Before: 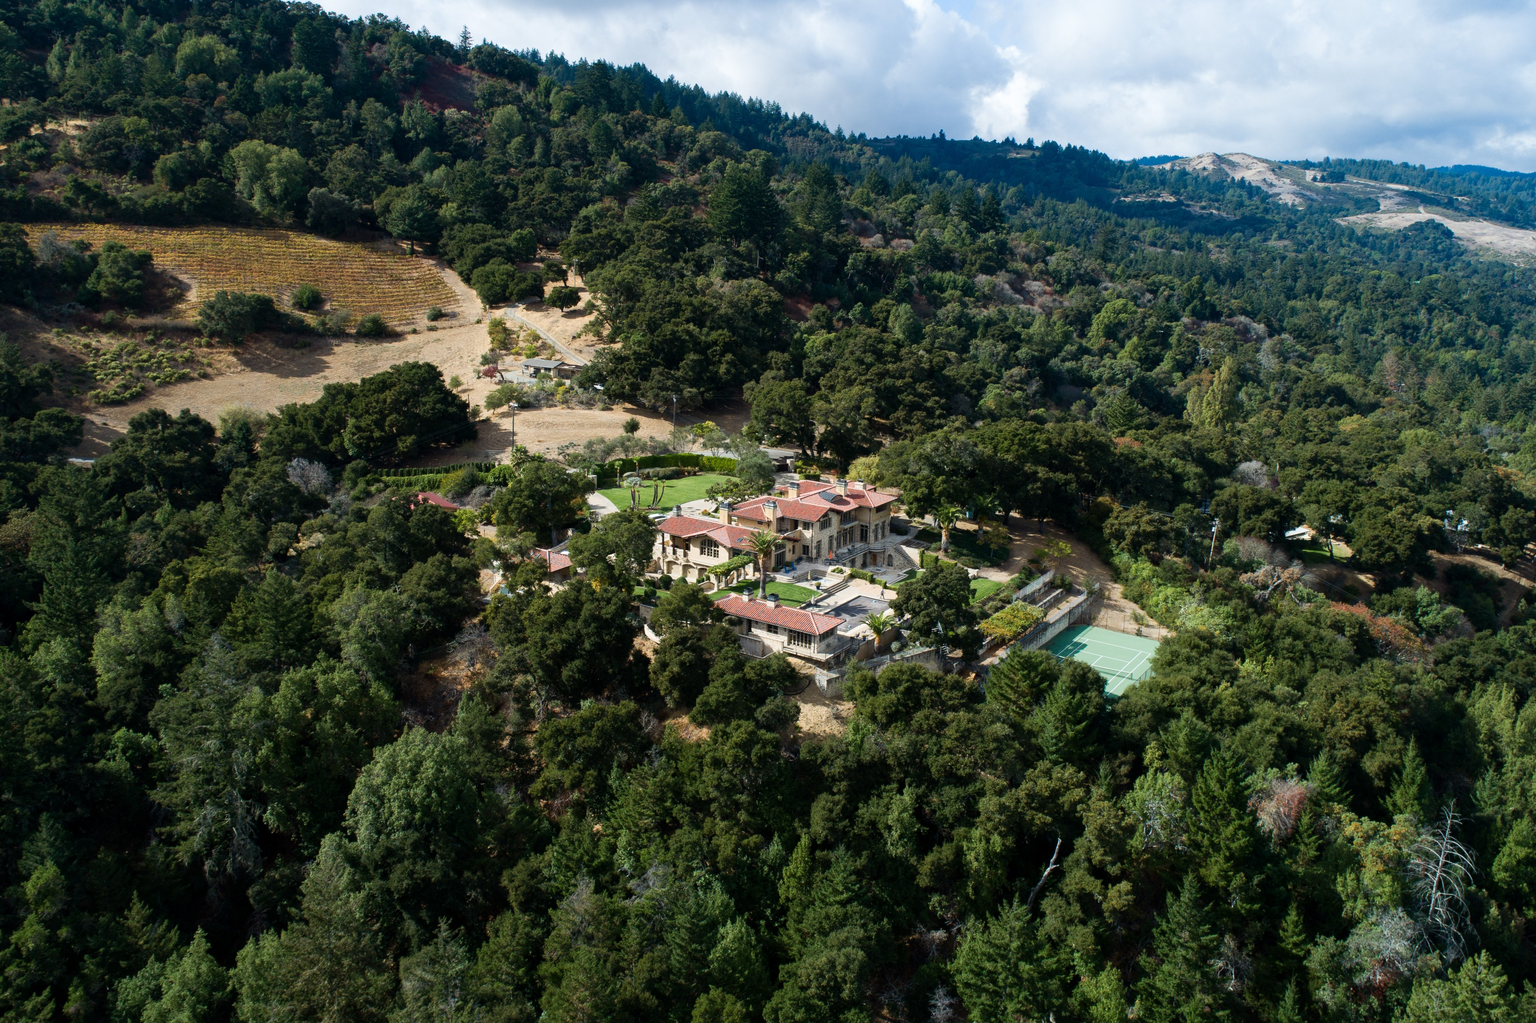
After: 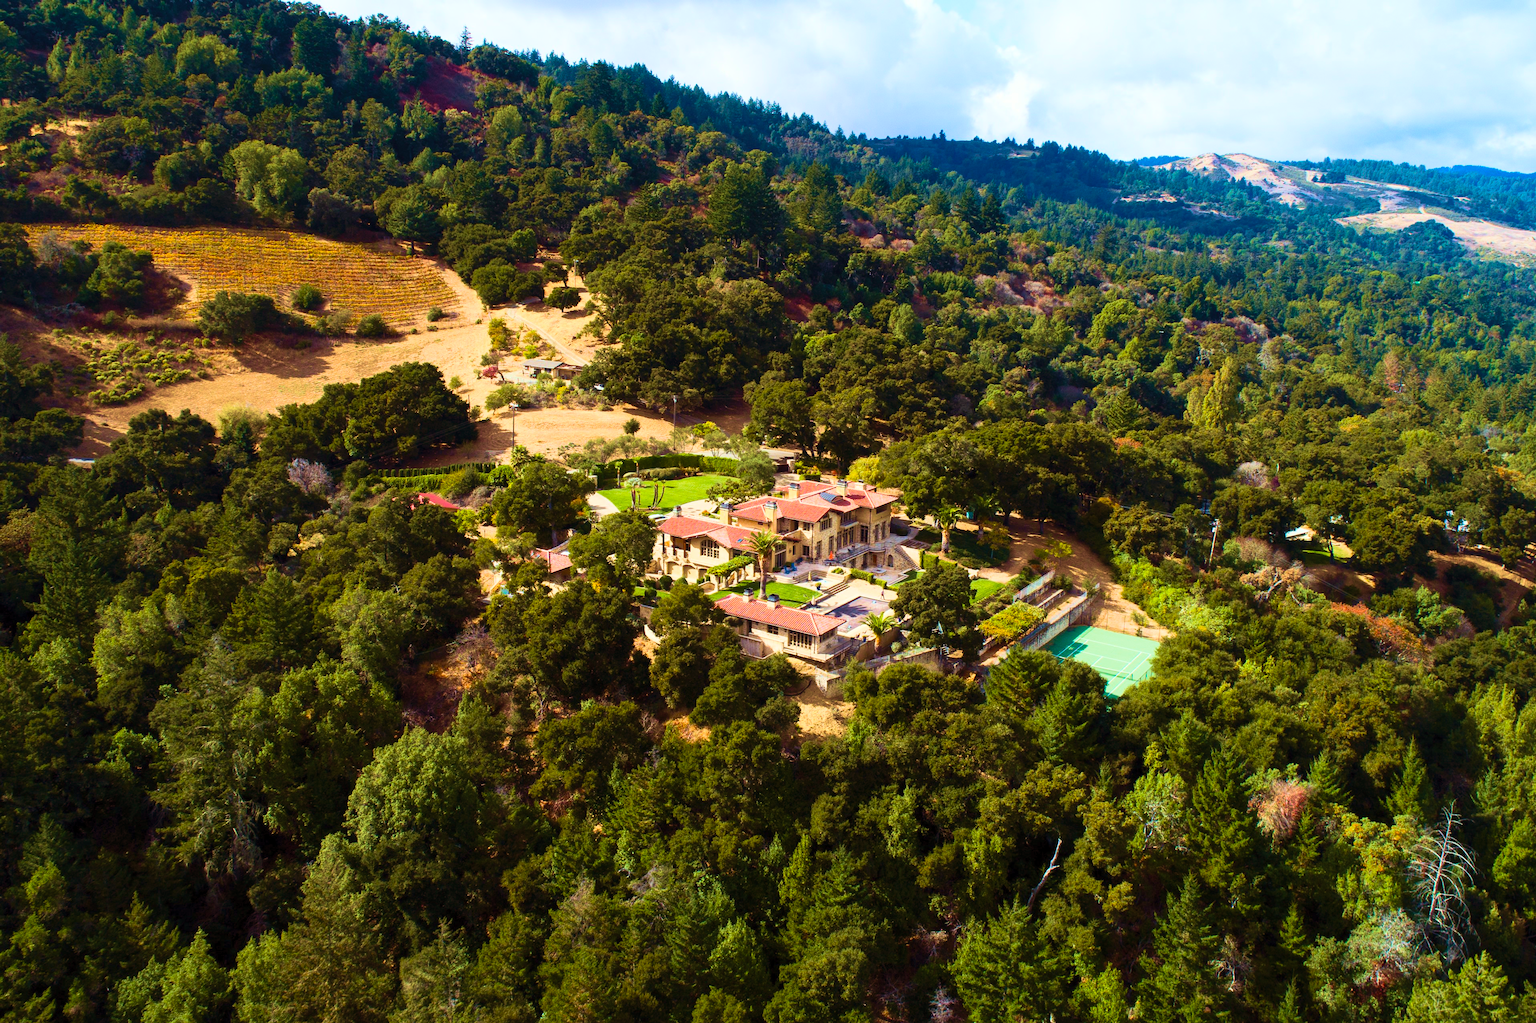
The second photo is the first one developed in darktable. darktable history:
velvia: strength 75%
color balance rgb: power › chroma 1.537%, power › hue 26.16°, perceptual saturation grading › global saturation 17.413%, global vibrance 20%
contrast brightness saturation: contrast 0.242, brightness 0.25, saturation 0.382
